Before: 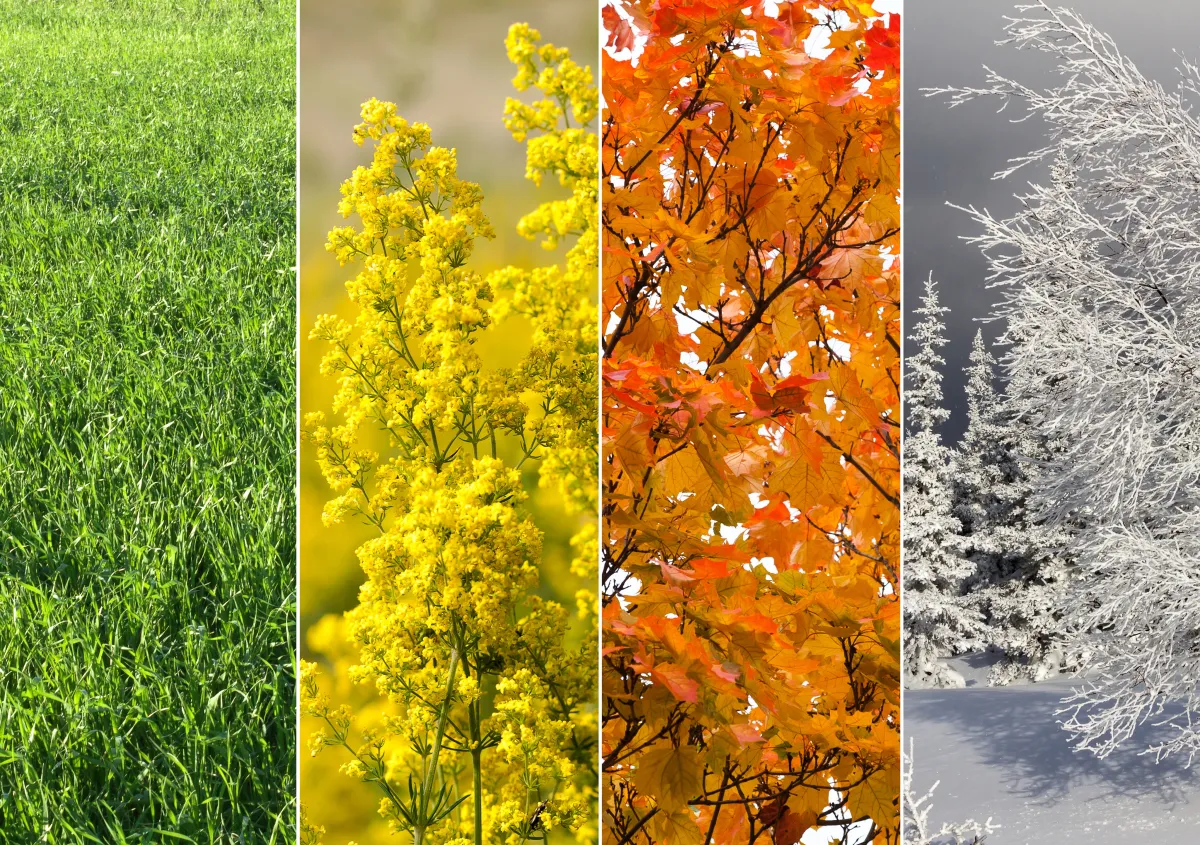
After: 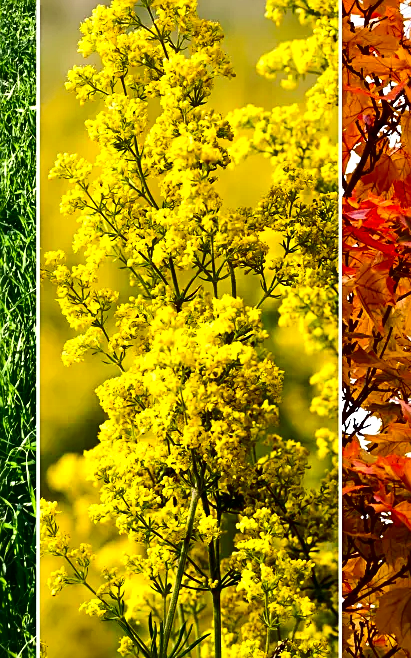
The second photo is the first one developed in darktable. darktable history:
local contrast: mode bilateral grid, contrast 26, coarseness 60, detail 152%, midtone range 0.2
contrast brightness saturation: contrast 0.223, brightness -0.186, saturation 0.233
crop and rotate: left 21.722%, top 19.058%, right 43.96%, bottom 2.973%
sharpen: on, module defaults
